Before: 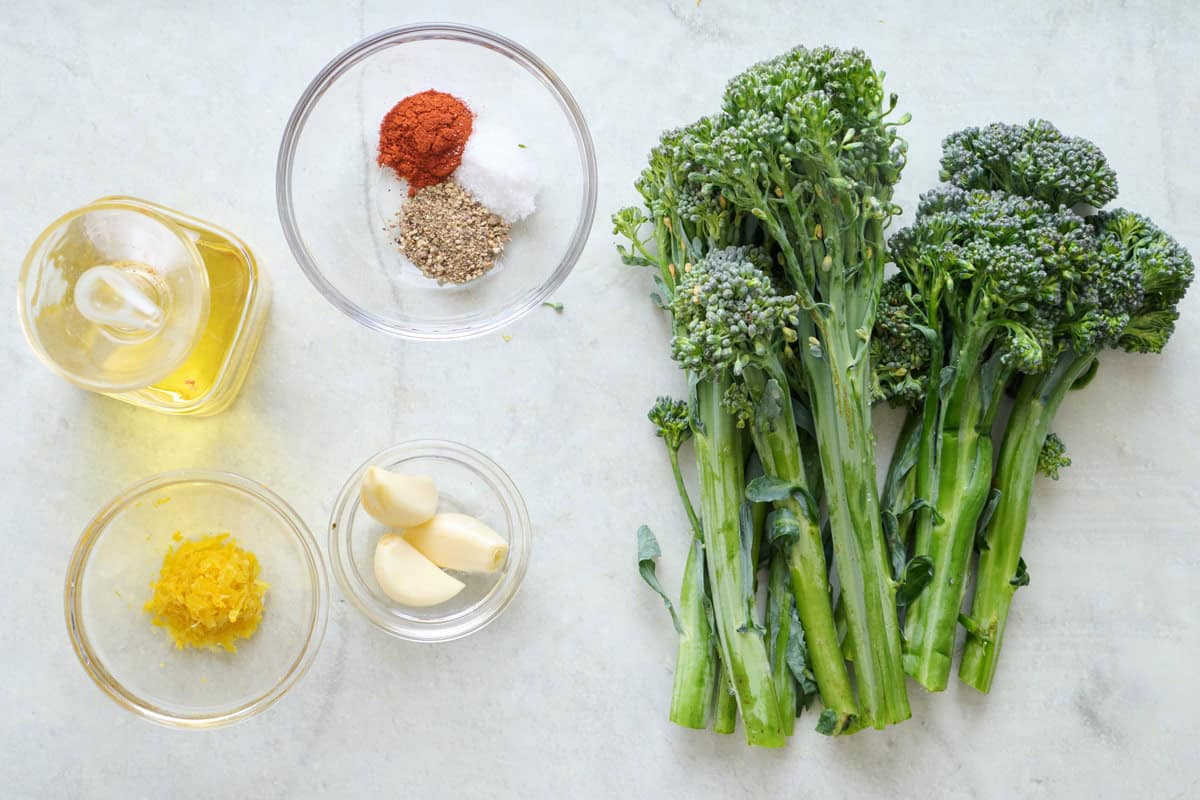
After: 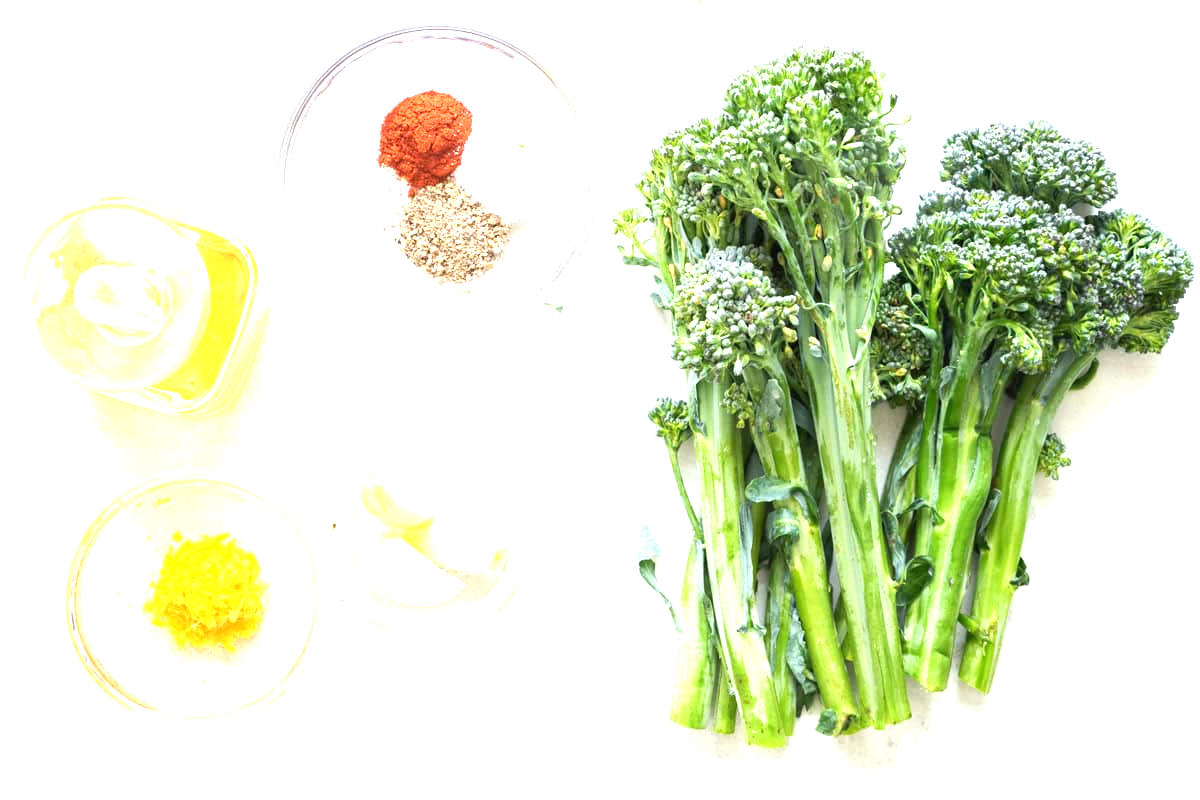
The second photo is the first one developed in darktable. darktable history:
exposure: black level correction 0, exposure 1.381 EV, compensate highlight preservation false
